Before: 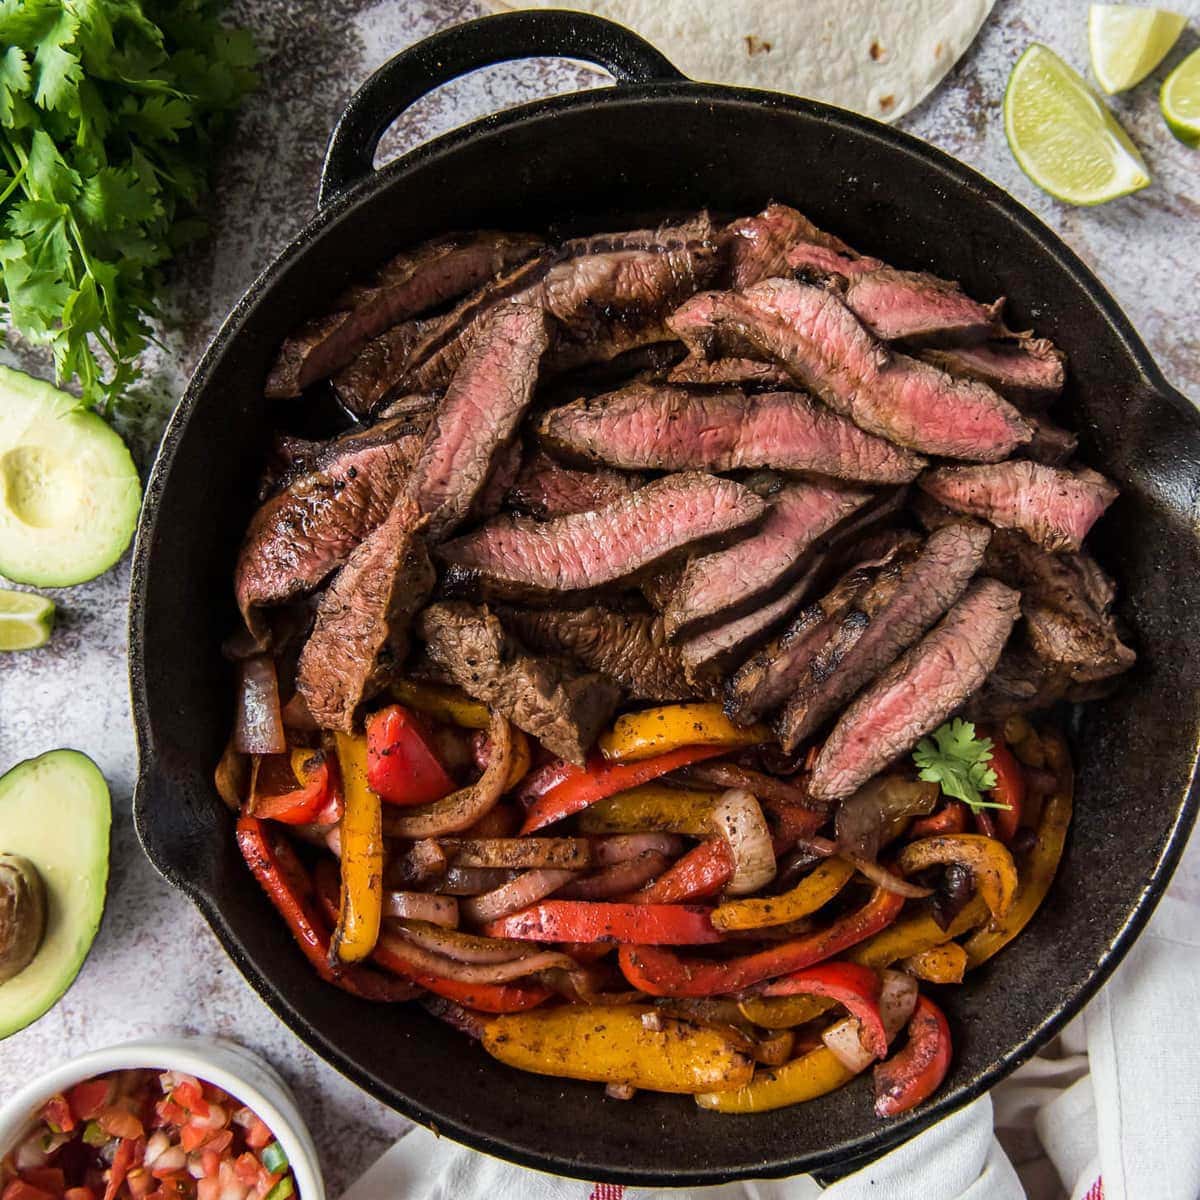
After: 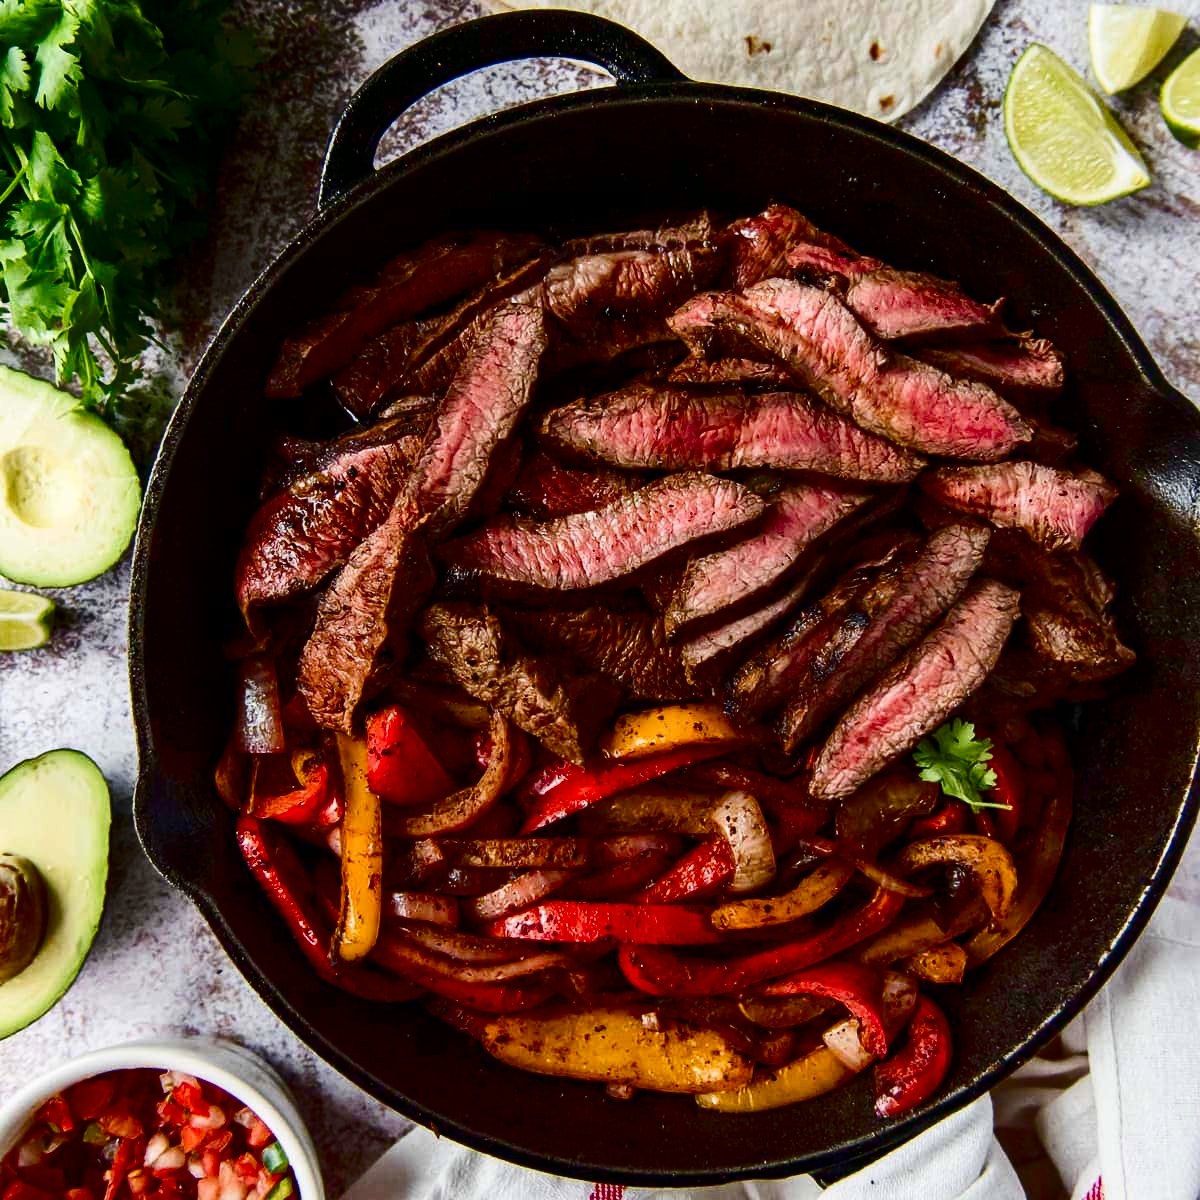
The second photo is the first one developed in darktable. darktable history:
exposure: black level correction 0, exposure 0 EV, compensate highlight preservation false
color balance rgb: linear chroma grading › global chroma 9.995%, perceptual saturation grading › global saturation 20%, perceptual saturation grading › highlights -50.321%, perceptual saturation grading › shadows 30.648%, global vibrance 14.8%
contrast brightness saturation: contrast 0.224, brightness -0.191, saturation 0.234
